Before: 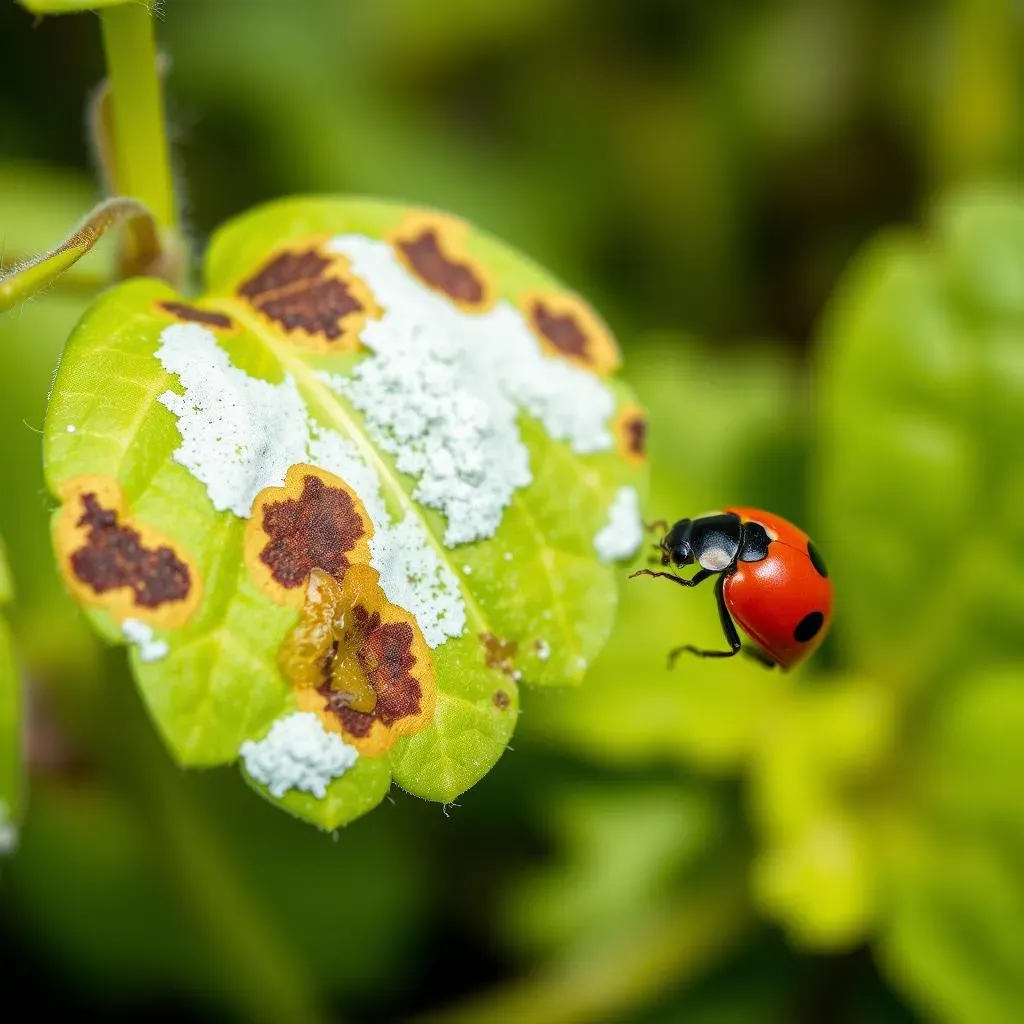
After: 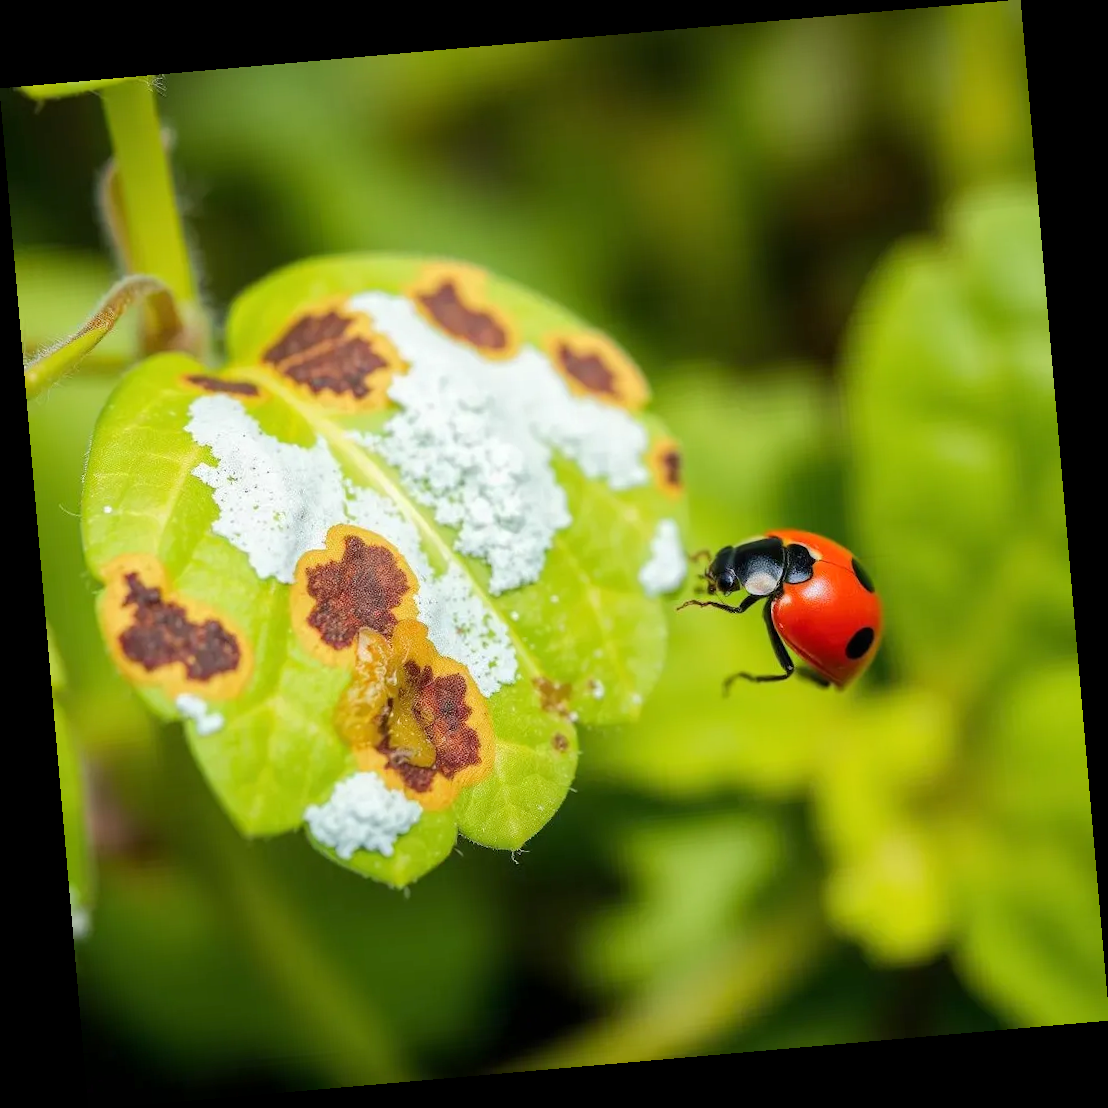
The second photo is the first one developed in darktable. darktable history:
rotate and perspective: rotation -4.98°, automatic cropping off
base curve: curves: ch0 [(0, 0) (0.262, 0.32) (0.722, 0.705) (1, 1)]
